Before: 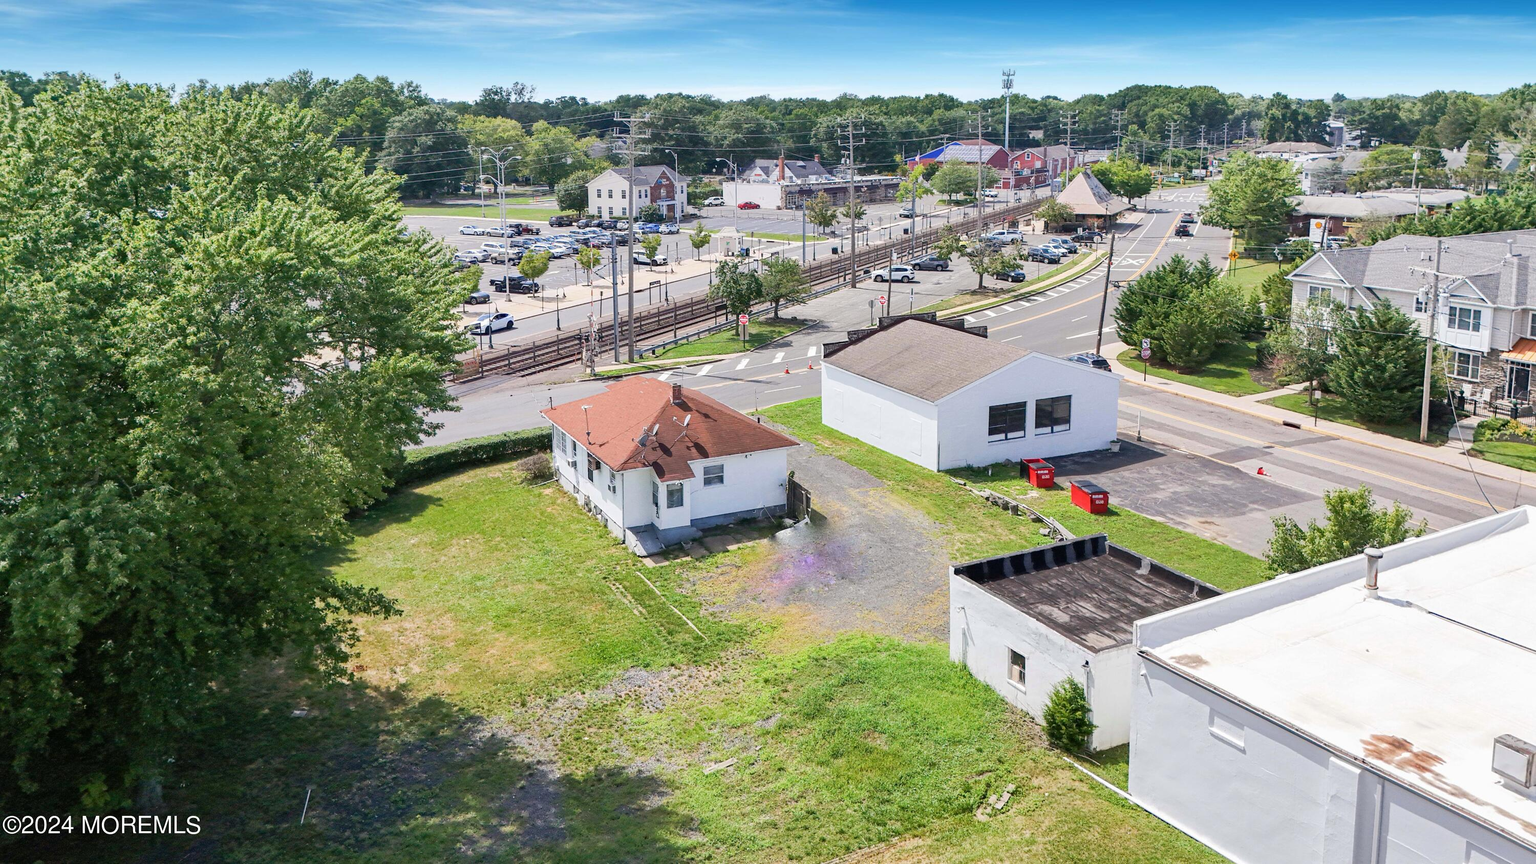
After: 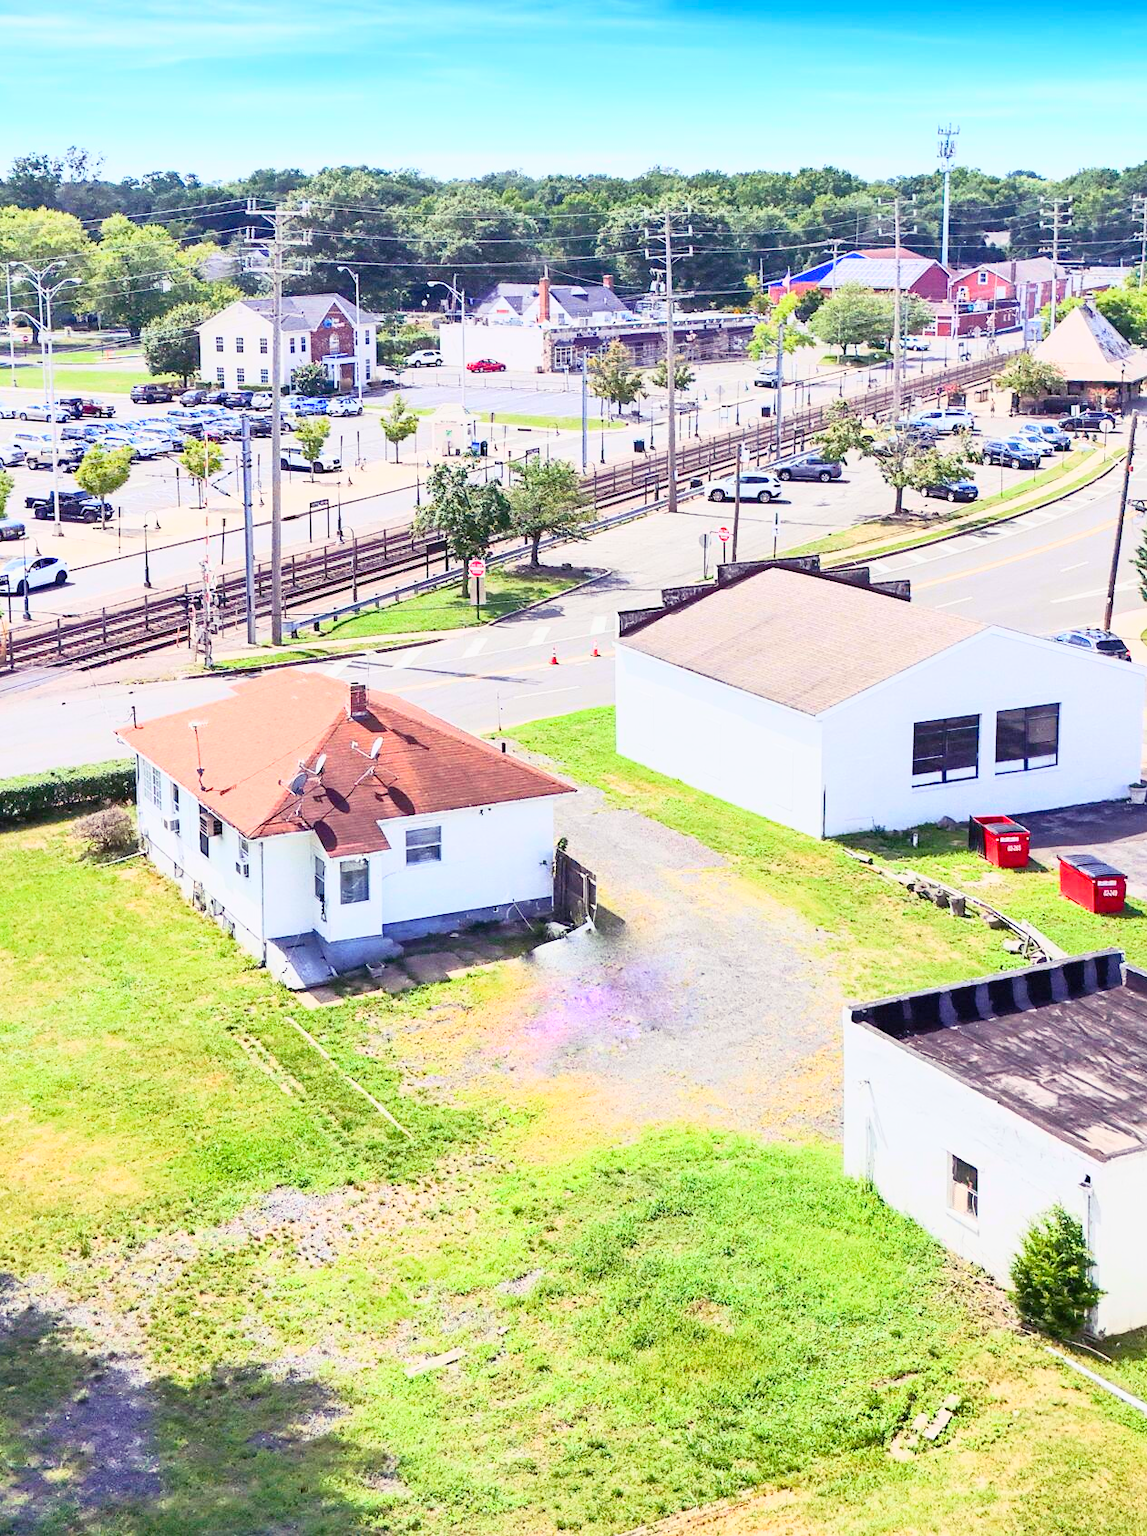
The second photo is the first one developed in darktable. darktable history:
crop: left 30.989%, right 26.983%
base curve: curves: ch0 [(0, 0) (0.088, 0.125) (0.176, 0.251) (0.354, 0.501) (0.613, 0.749) (1, 0.877)]
color balance rgb: shadows lift › luminance -21.295%, shadows lift › chroma 8.913%, shadows lift › hue 285.45°, perceptual saturation grading › global saturation -0.114%, perceptual saturation grading › highlights -15.032%, perceptual saturation grading › shadows 25.897%, perceptual brilliance grading › global brilliance 2.945%
tone equalizer: on, module defaults
contrast brightness saturation: contrast 0.203, brightness 0.165, saturation 0.22
